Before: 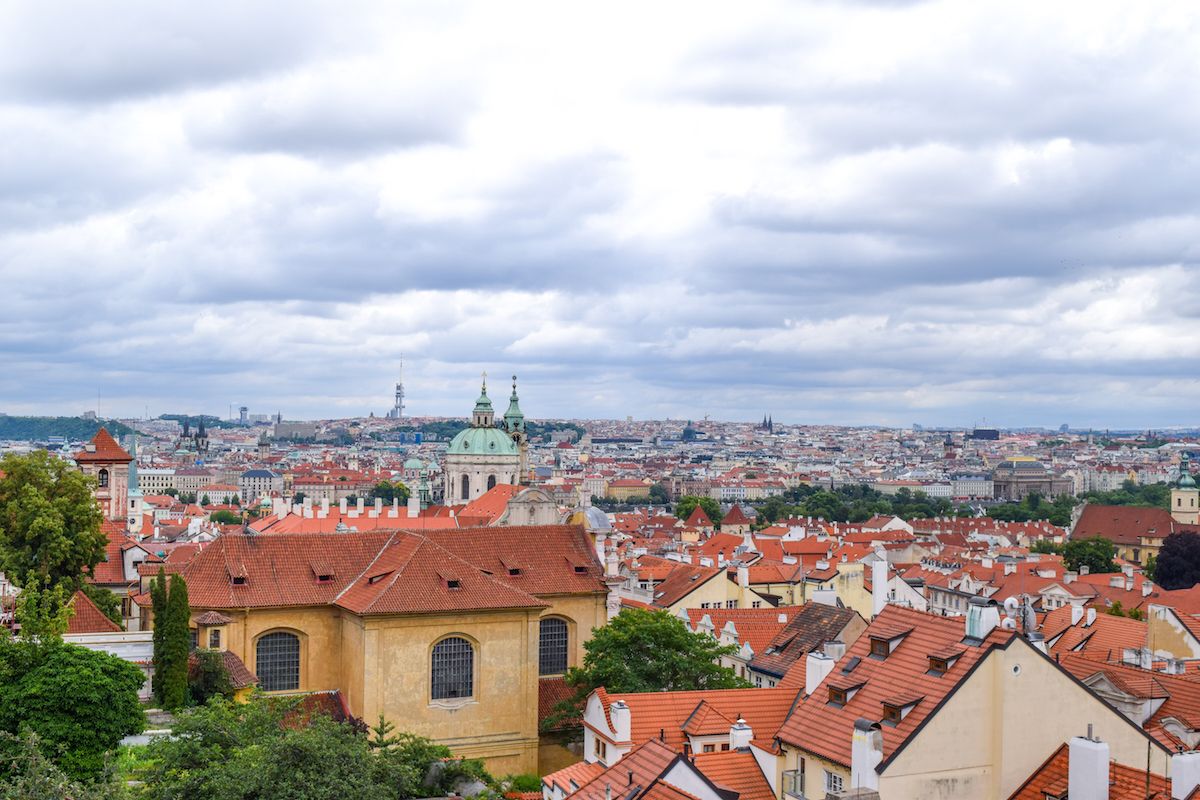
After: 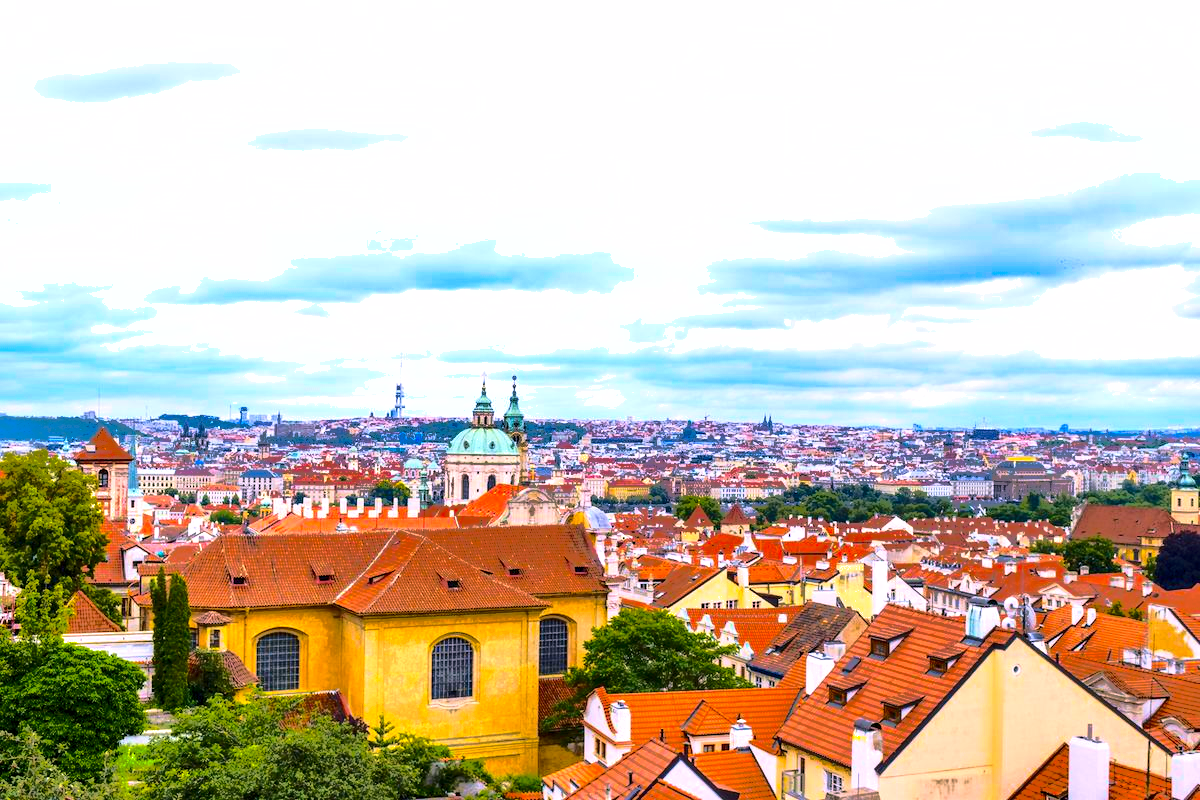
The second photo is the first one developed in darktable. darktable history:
shadows and highlights: shadows -19.91, highlights -73.15
exposure: black level correction 0, exposure 0.7 EV, compensate exposure bias true, compensate highlight preservation false
color balance rgb: shadows lift › chroma 2%, shadows lift › hue 217.2°, power › chroma 0.25%, power › hue 60°, highlights gain › chroma 1.5%, highlights gain › hue 309.6°, global offset › luminance -0.5%, perceptual saturation grading › global saturation 15%, global vibrance 20%
color contrast: green-magenta contrast 0.8, blue-yellow contrast 1.1, unbound 0
tone equalizer: on, module defaults
contrast brightness saturation: contrast 0.4, brightness 0.1, saturation 0.21
velvia: on, module defaults
